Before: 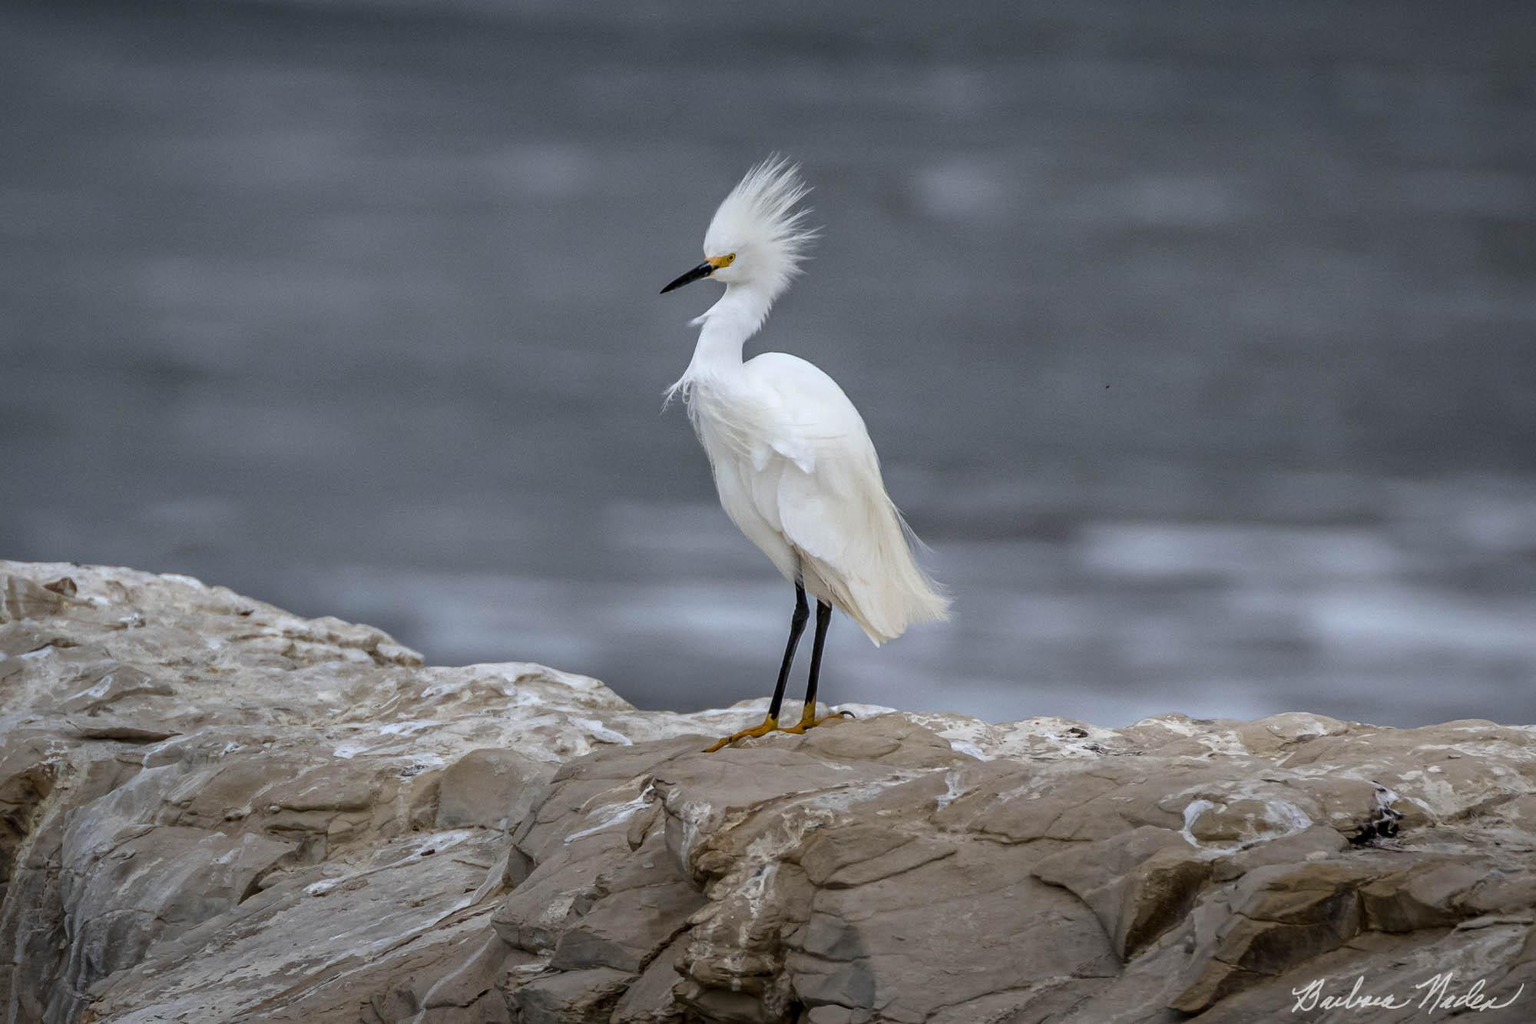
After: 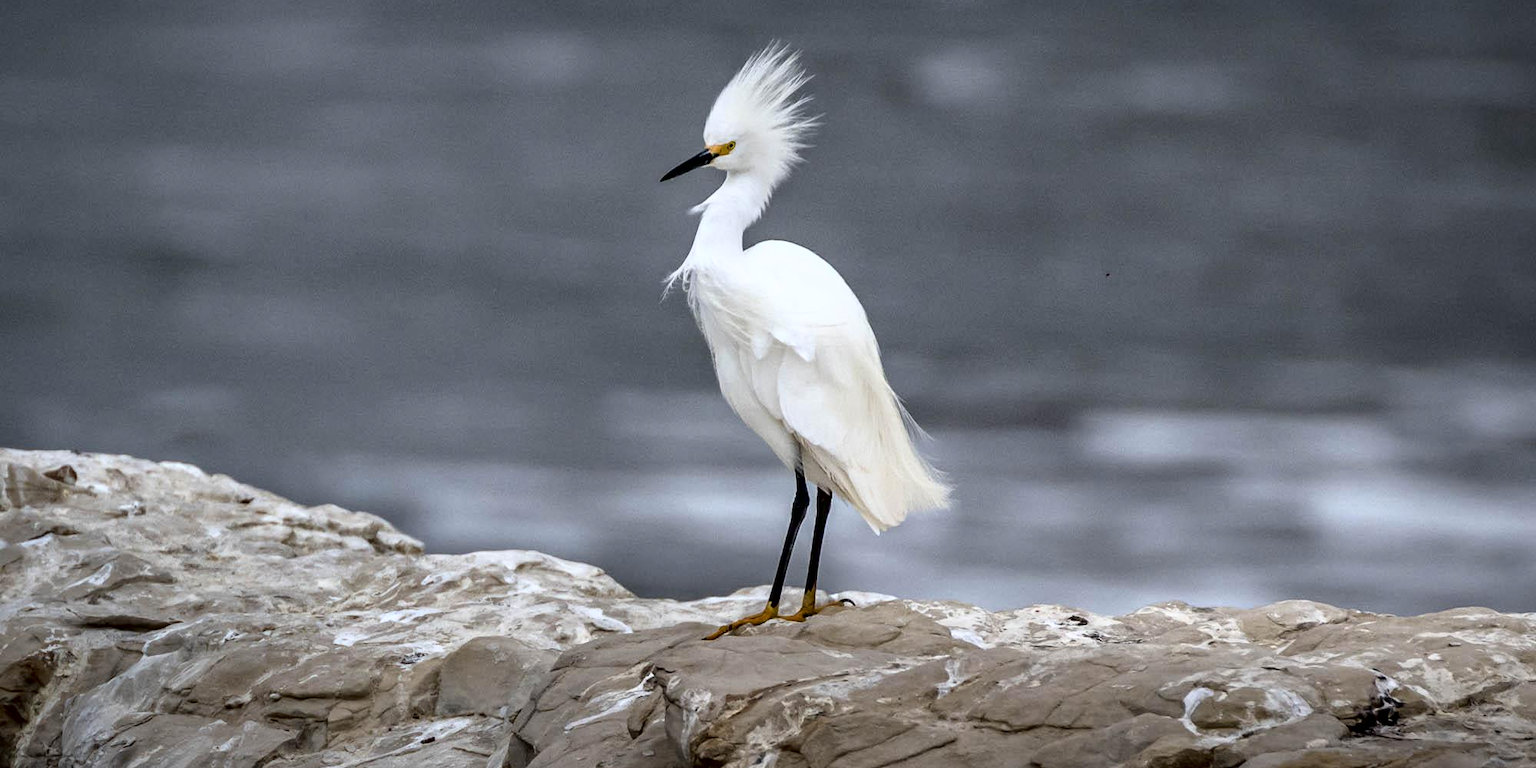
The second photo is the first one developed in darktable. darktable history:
crop: top 11.021%, bottom 13.886%
exposure: black level correction -0.001, exposure 0.08 EV, compensate highlight preservation false
tone curve: curves: ch0 [(0, 0) (0.003, 0) (0.011, 0.001) (0.025, 0.002) (0.044, 0.004) (0.069, 0.006) (0.1, 0.009) (0.136, 0.03) (0.177, 0.076) (0.224, 0.13) (0.277, 0.202) (0.335, 0.28) (0.399, 0.367) (0.468, 0.46) (0.543, 0.562) (0.623, 0.67) (0.709, 0.787) (0.801, 0.889) (0.898, 0.972) (1, 1)], color space Lab, independent channels, preserve colors none
